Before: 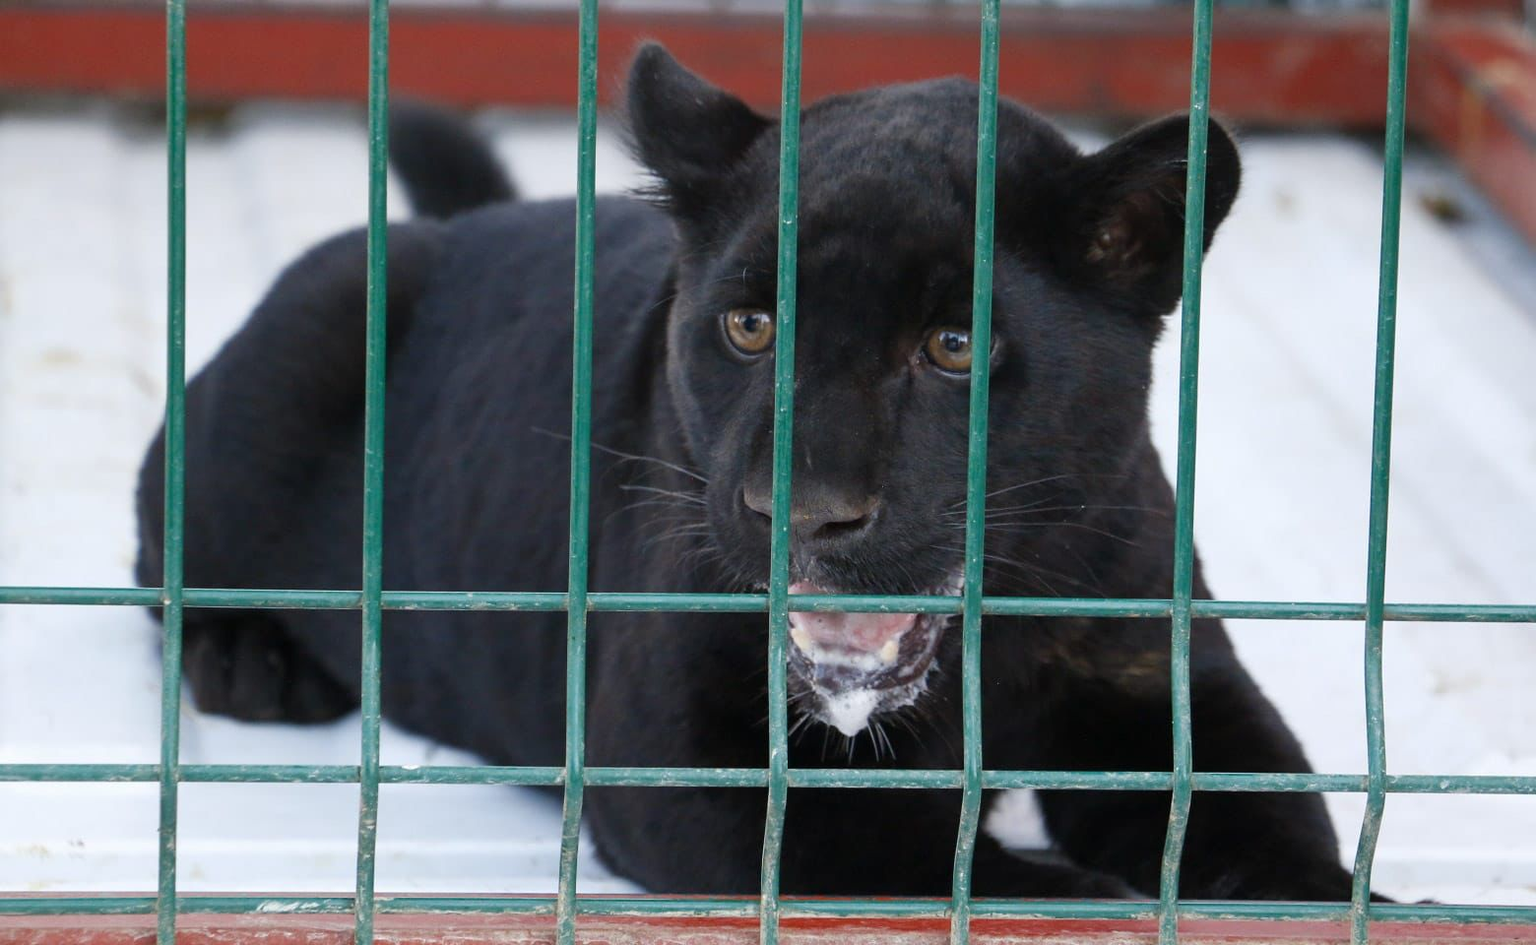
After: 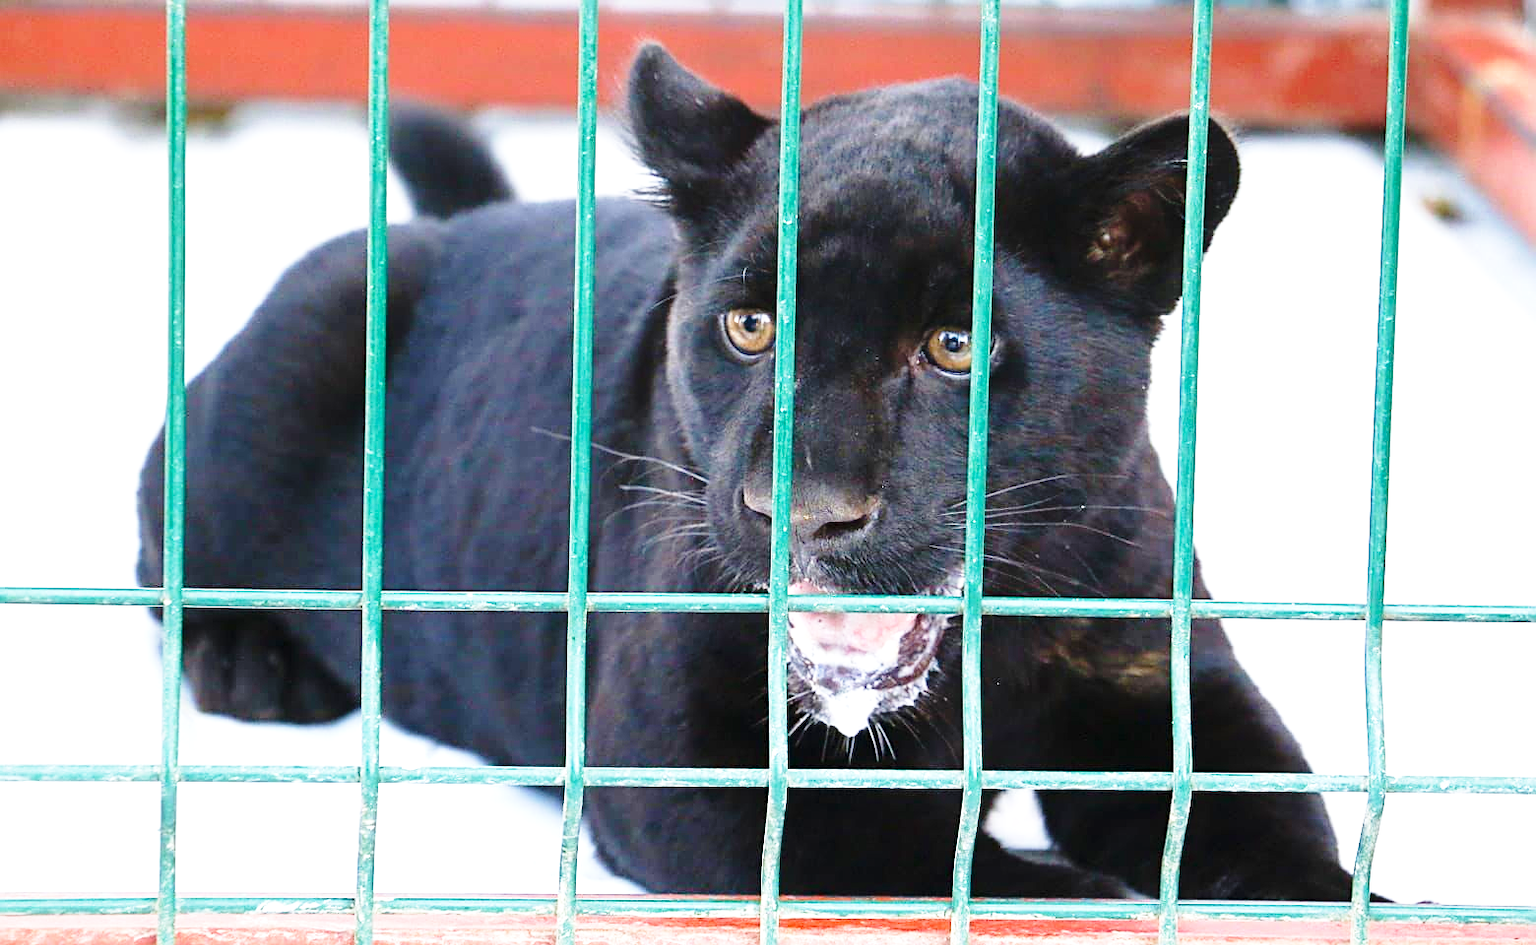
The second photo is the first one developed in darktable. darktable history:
exposure: black level correction 0, exposure 1 EV, compensate exposure bias true, compensate highlight preservation false
velvia: on, module defaults
sharpen: on, module defaults
contrast brightness saturation: contrast 0.07
base curve: curves: ch0 [(0, 0) (0.028, 0.03) (0.121, 0.232) (0.46, 0.748) (0.859, 0.968) (1, 1)], preserve colors none
